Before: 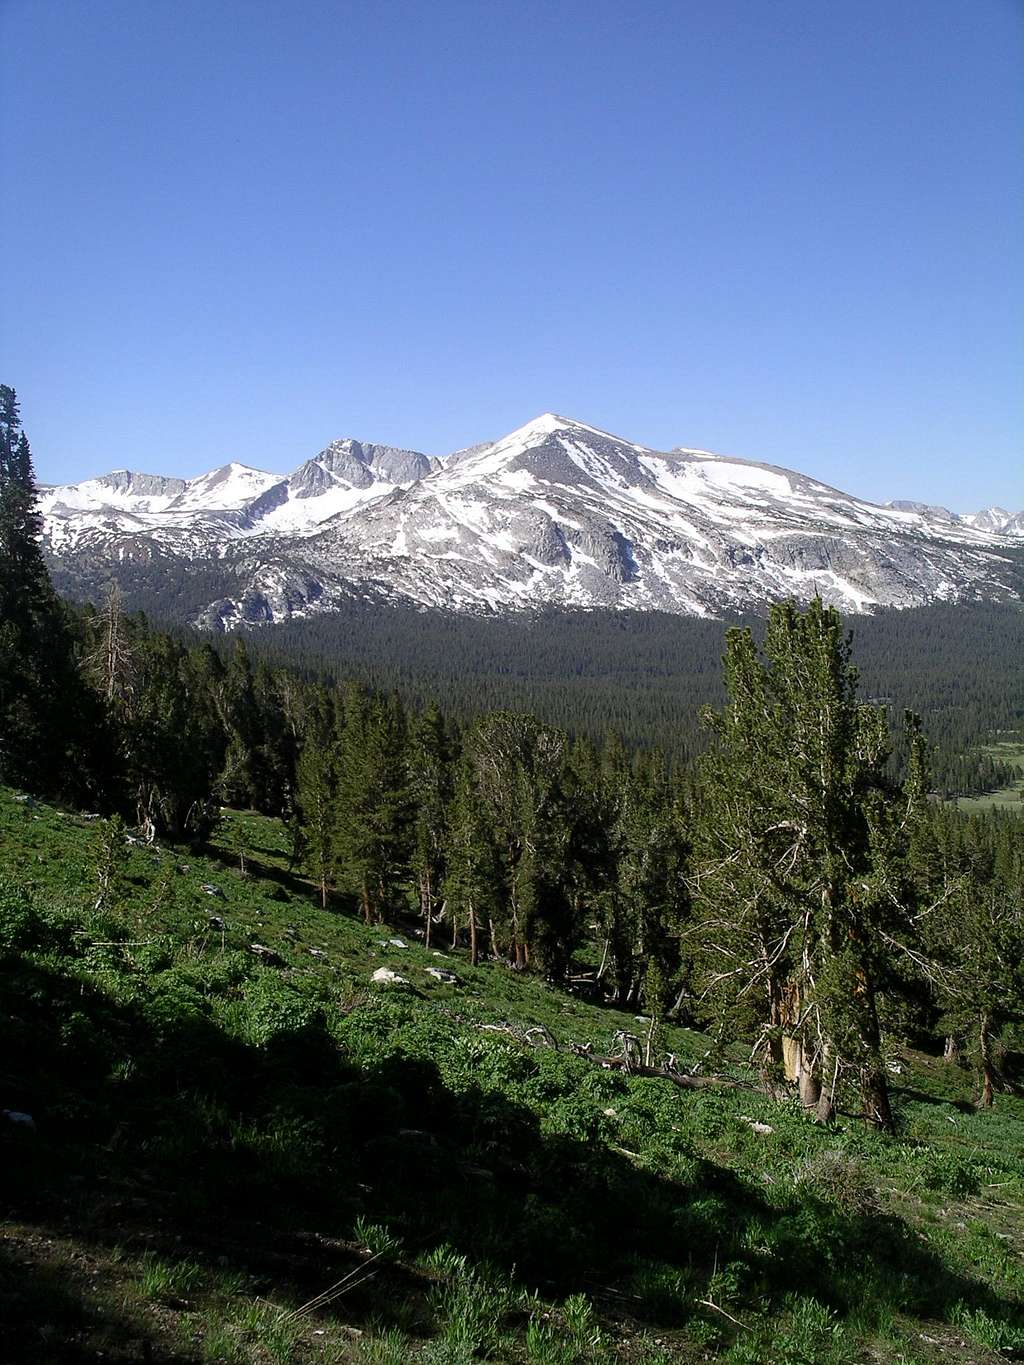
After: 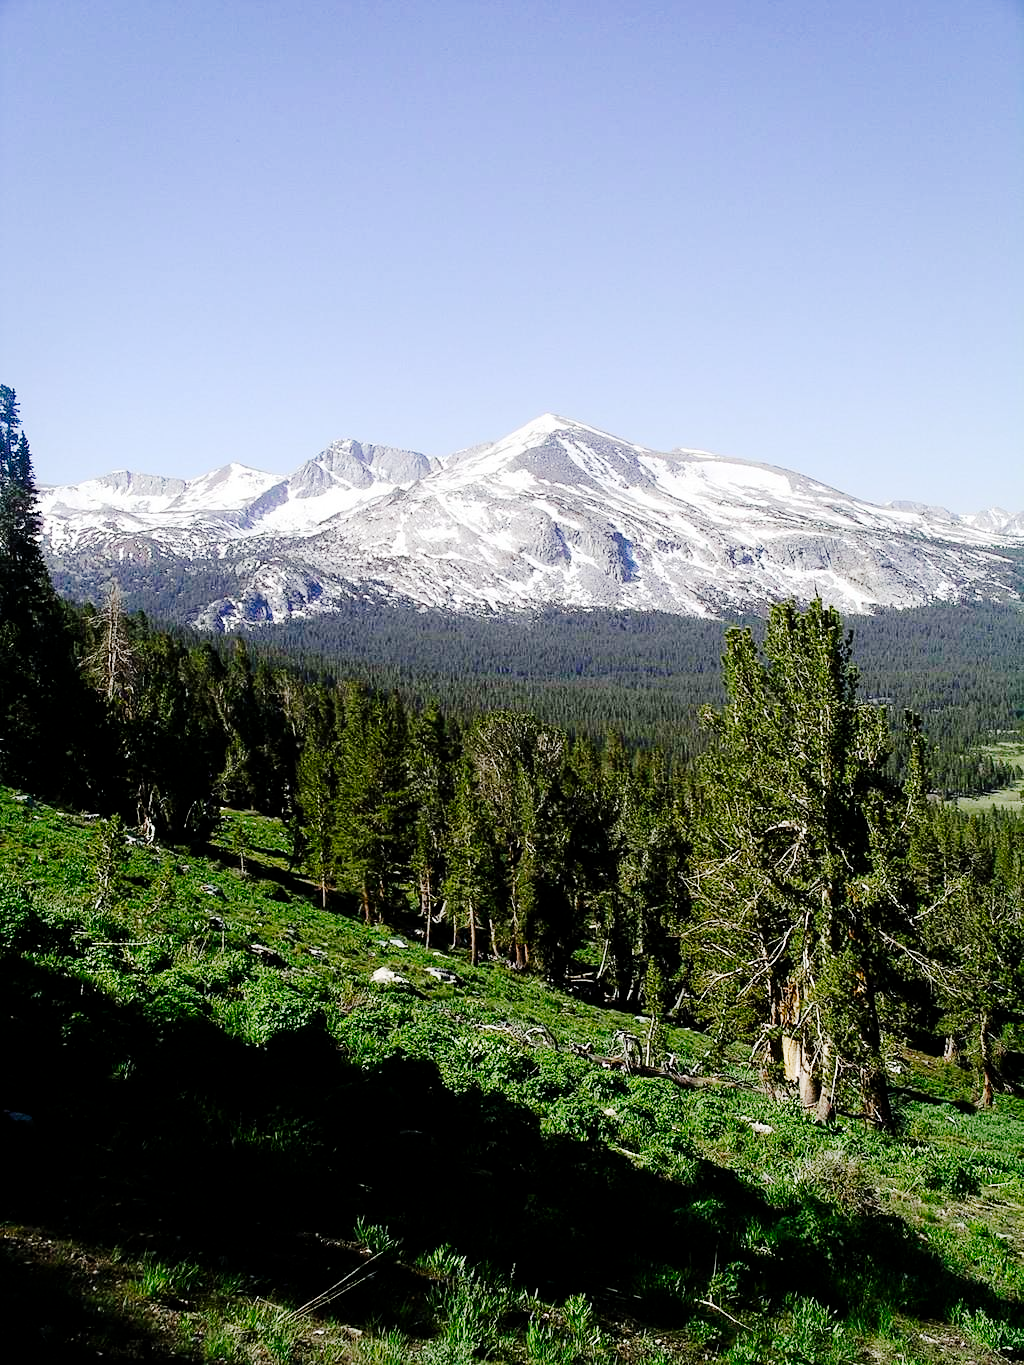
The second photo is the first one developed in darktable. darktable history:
tone curve: curves: ch0 [(0, 0) (0.004, 0) (0.133, 0.071) (0.341, 0.453) (0.839, 0.922) (1, 1)], preserve colors none
